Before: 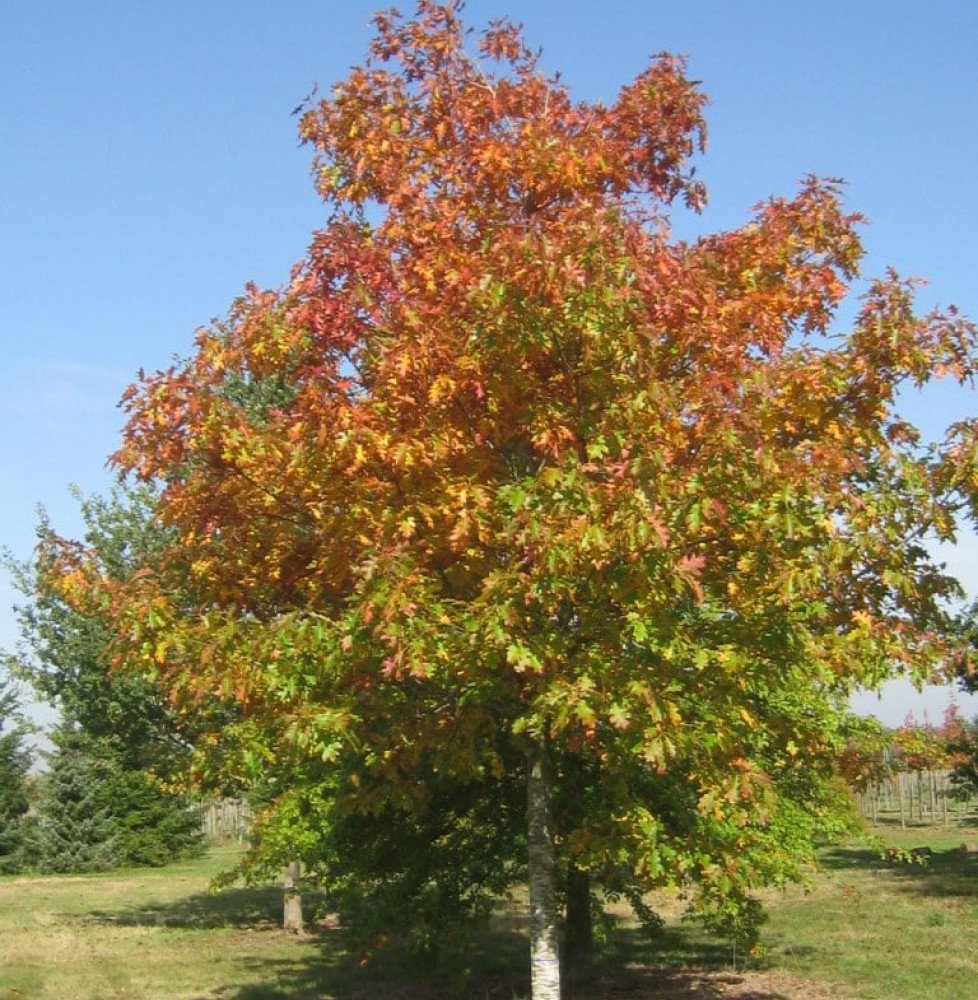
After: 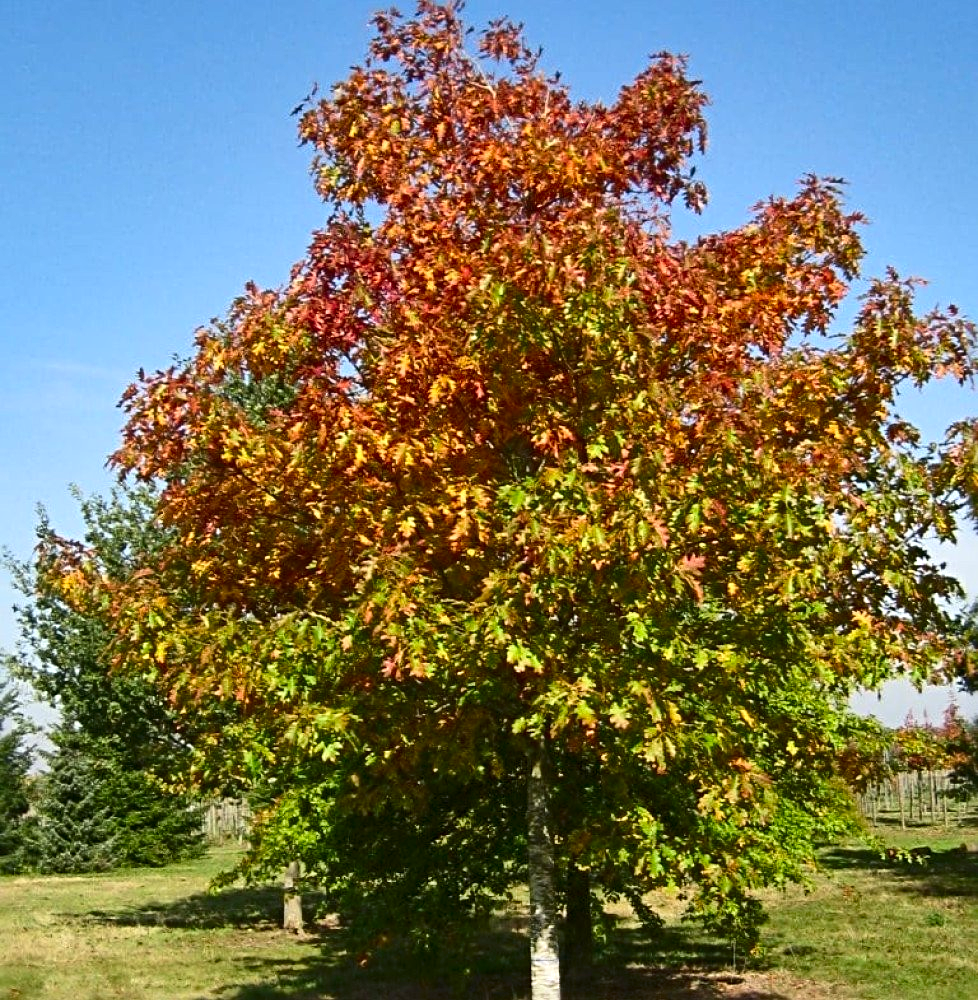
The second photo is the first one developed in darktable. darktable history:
shadows and highlights: soften with gaussian
sharpen: radius 4.883
contrast brightness saturation: contrast 0.19, brightness -0.11, saturation 0.21
